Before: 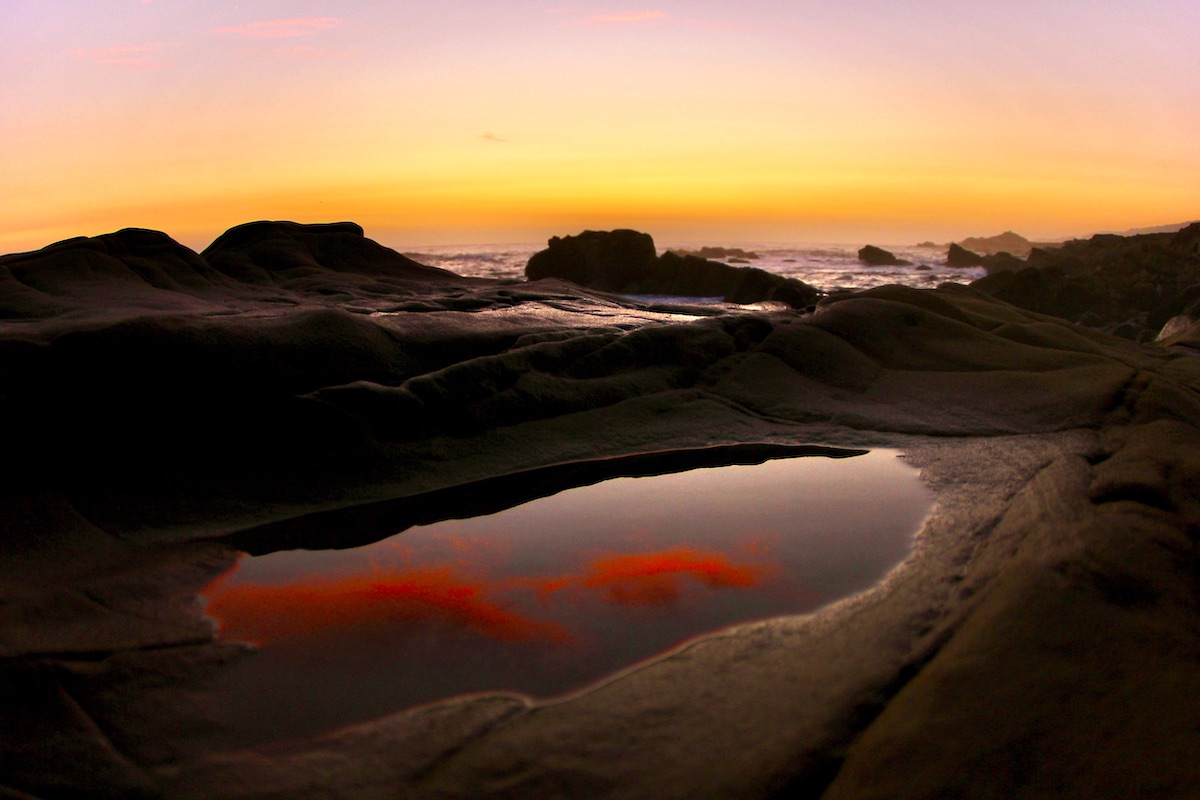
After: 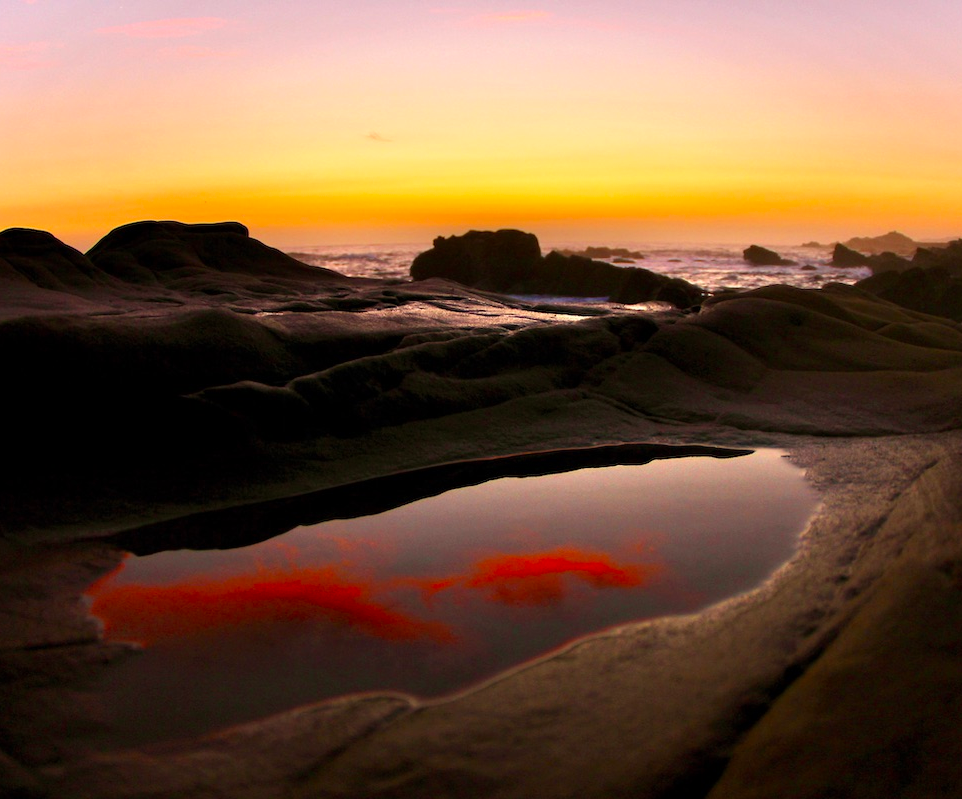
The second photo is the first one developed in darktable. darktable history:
crop and rotate: left 9.597%, right 10.195%
exposure: compensate highlight preservation false
